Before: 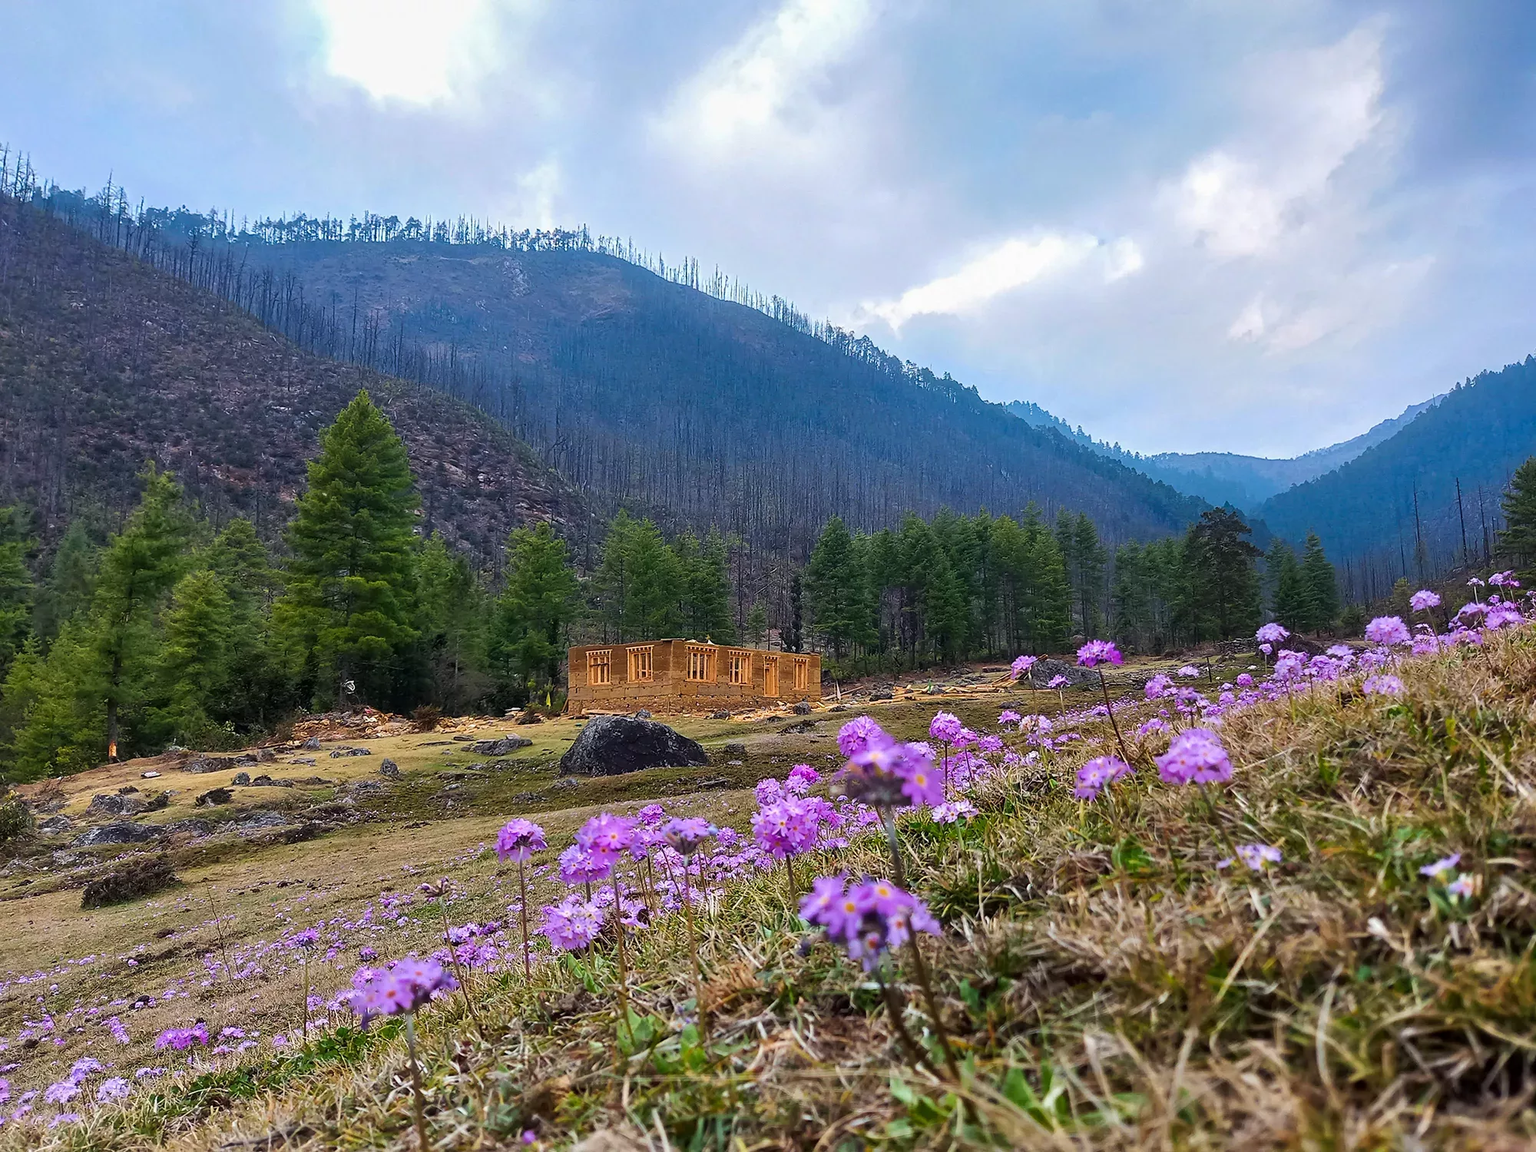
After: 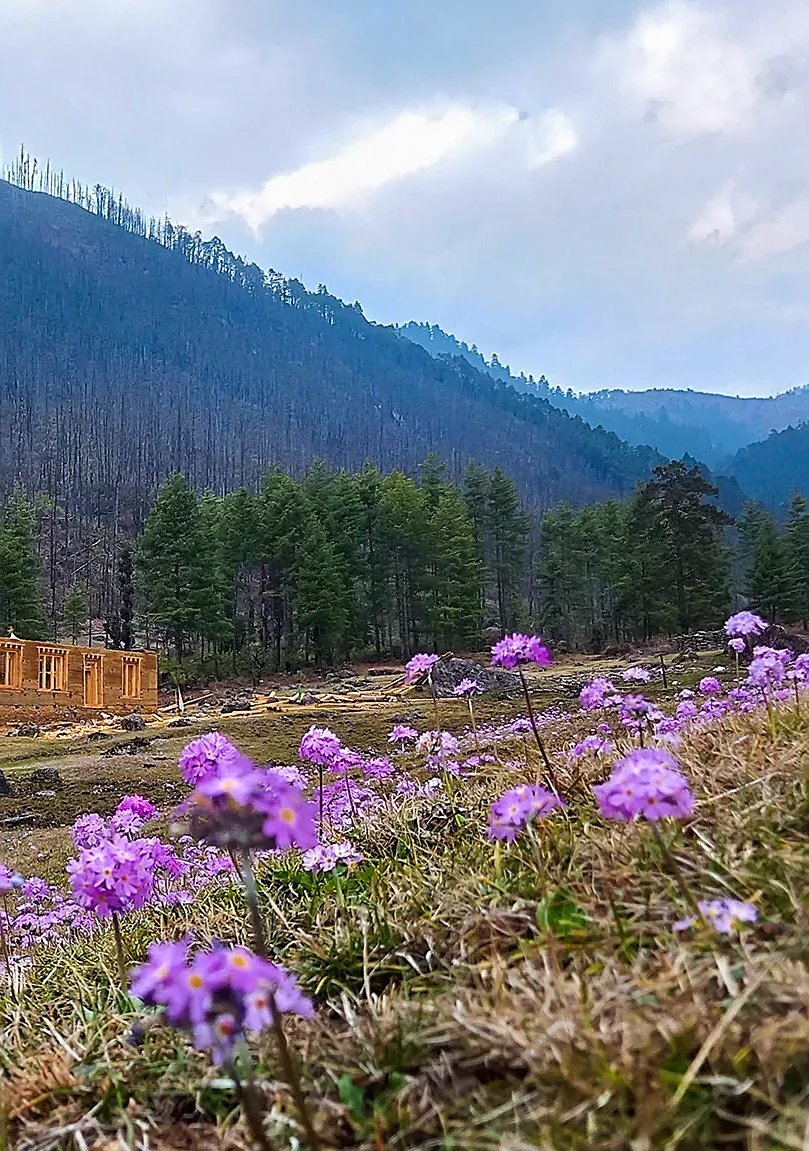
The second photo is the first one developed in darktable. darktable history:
crop: left 45.59%, top 13.398%, right 13.93%, bottom 9.807%
haze removal: strength 0.012, distance 0.243, adaptive false
sharpen: on, module defaults
